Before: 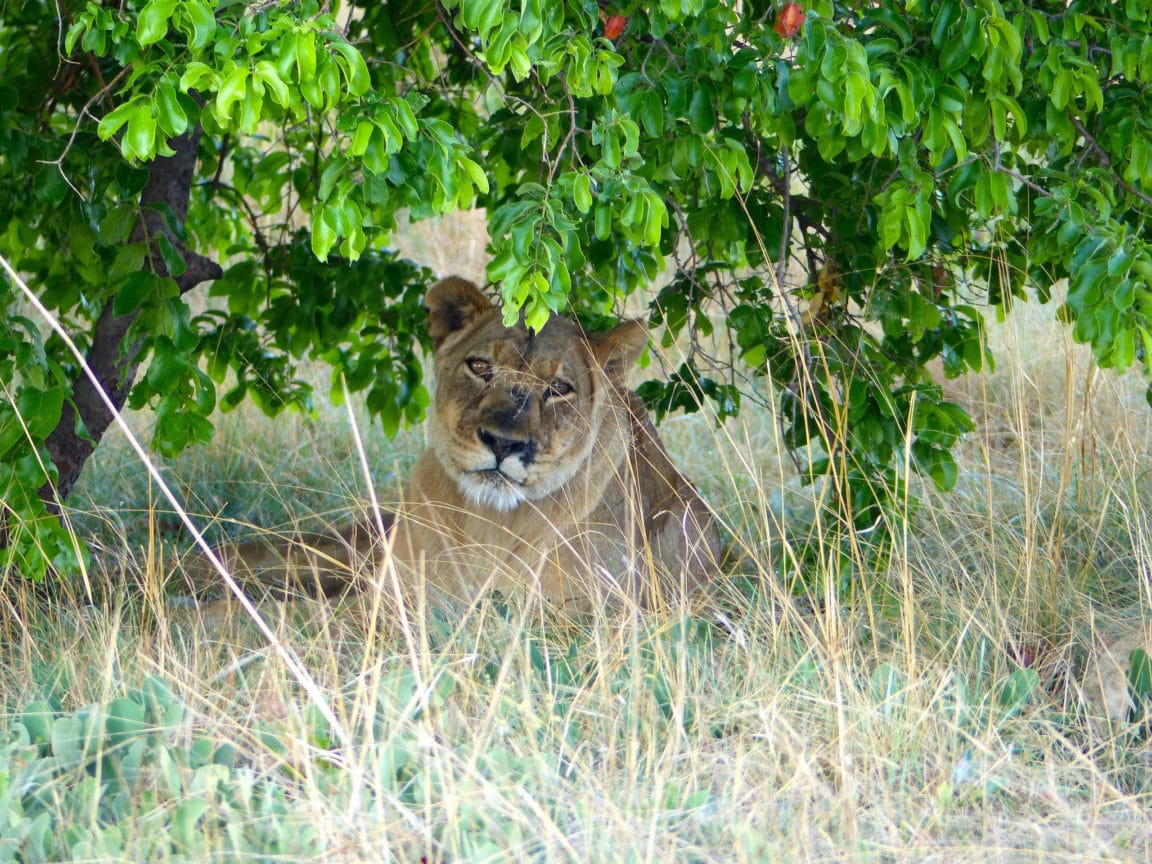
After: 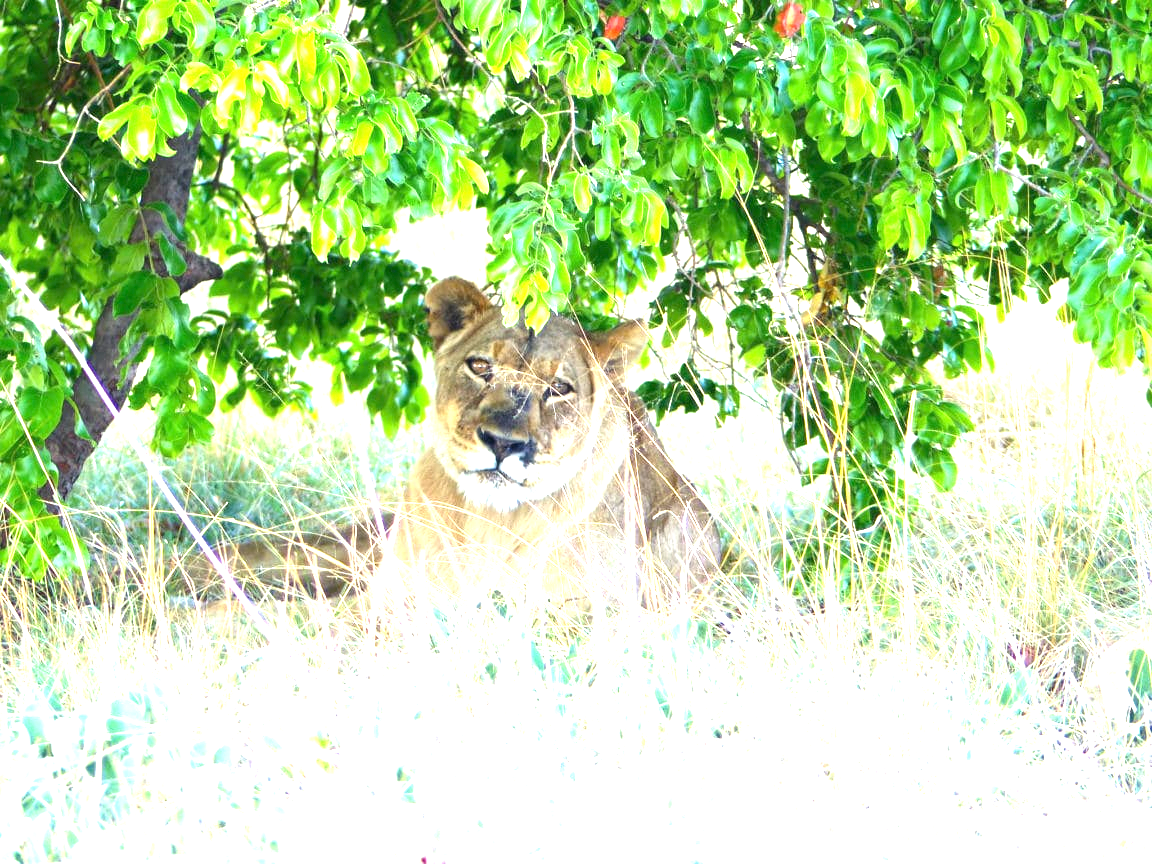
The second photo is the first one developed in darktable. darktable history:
exposure: black level correction 0, exposure 1.915 EV, compensate highlight preservation false
